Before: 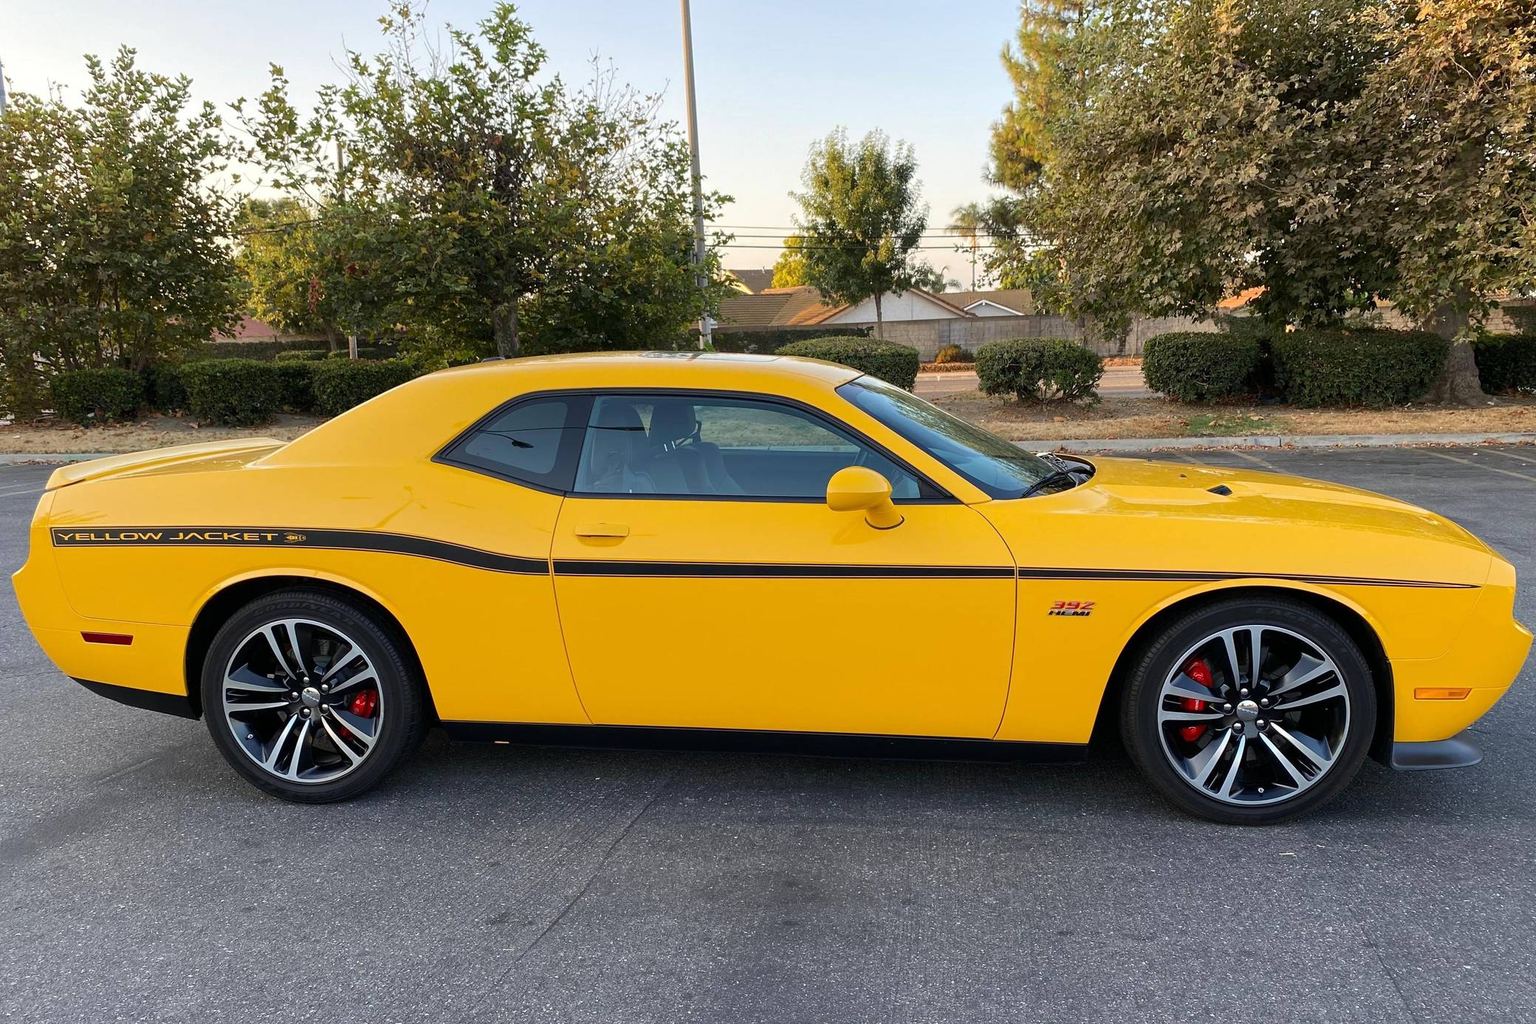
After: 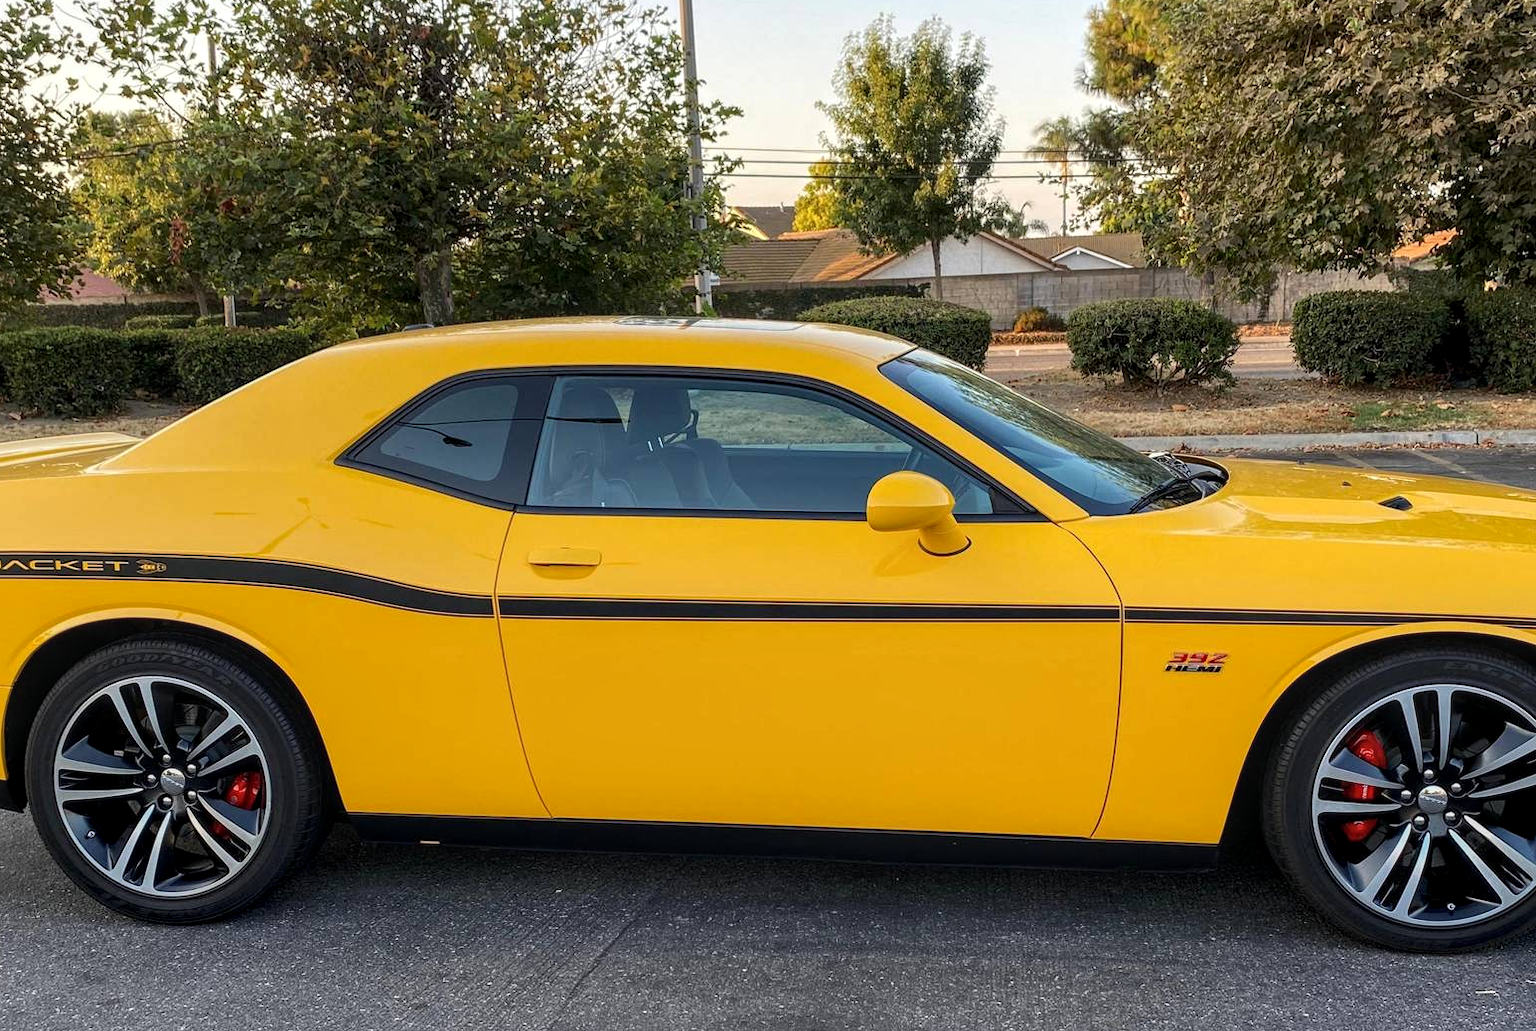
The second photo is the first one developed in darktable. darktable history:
crop and rotate: left 11.876%, top 11.395%, right 13.772%, bottom 13.709%
local contrast: detail 130%
